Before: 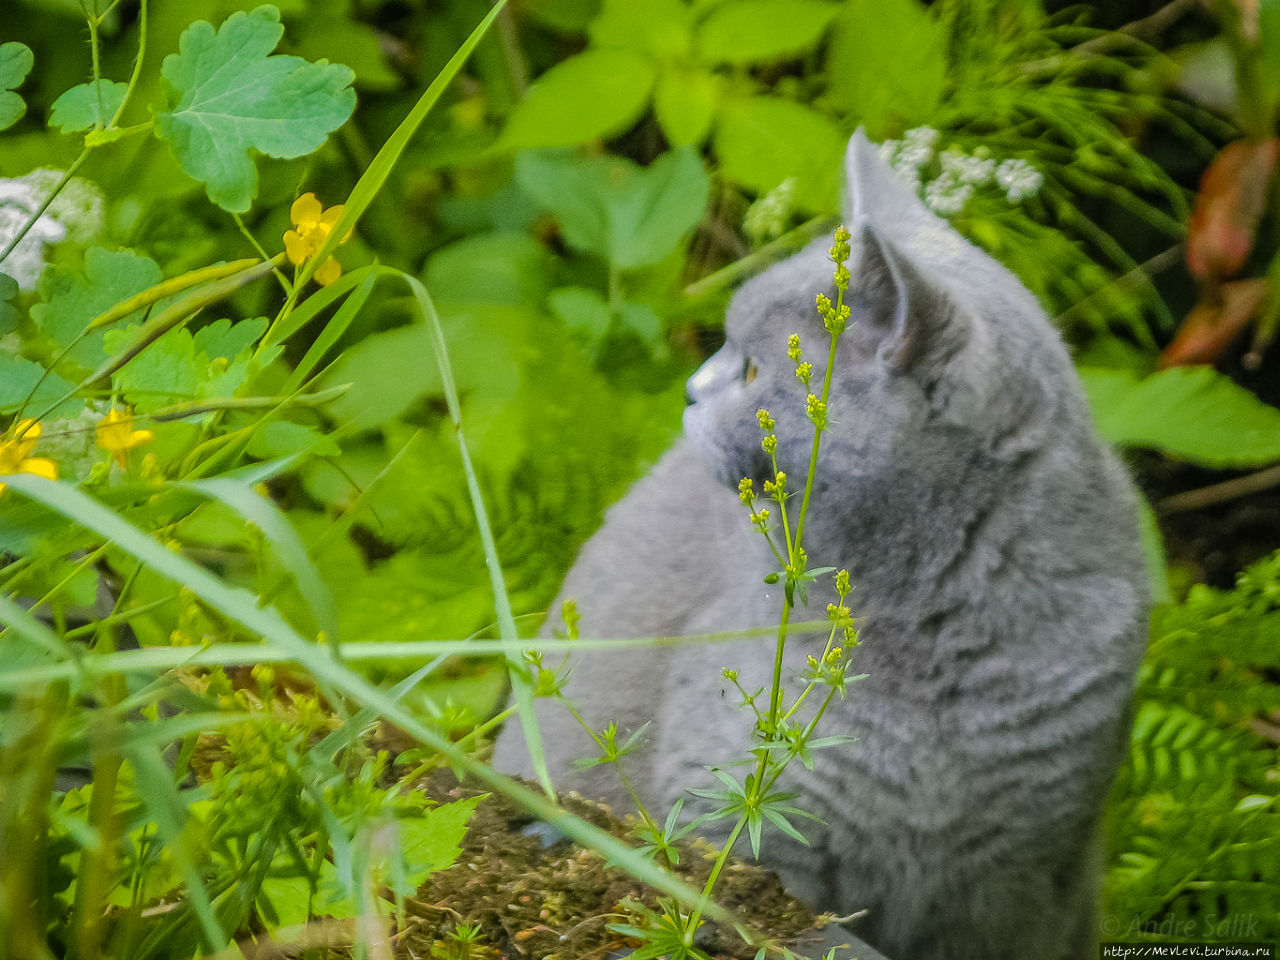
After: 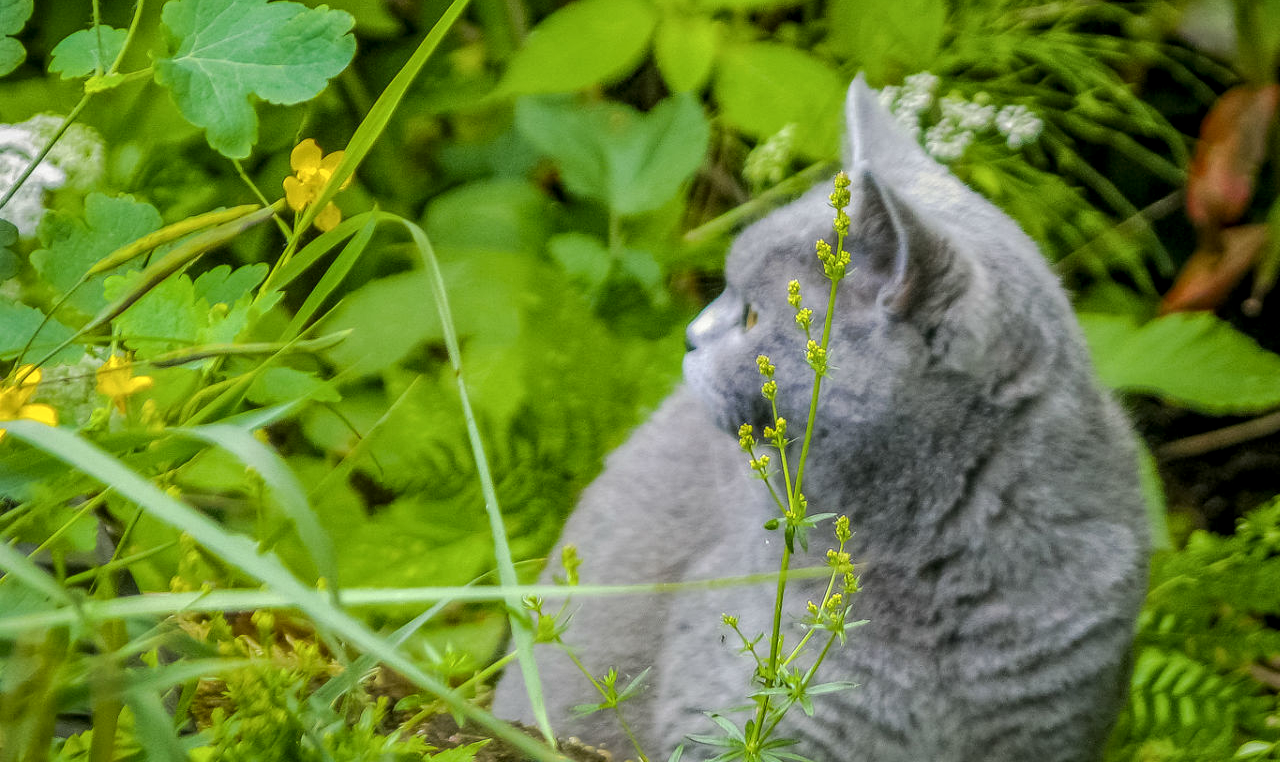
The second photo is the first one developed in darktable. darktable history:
crop and rotate: top 5.657%, bottom 14.925%
local contrast: detail 130%
